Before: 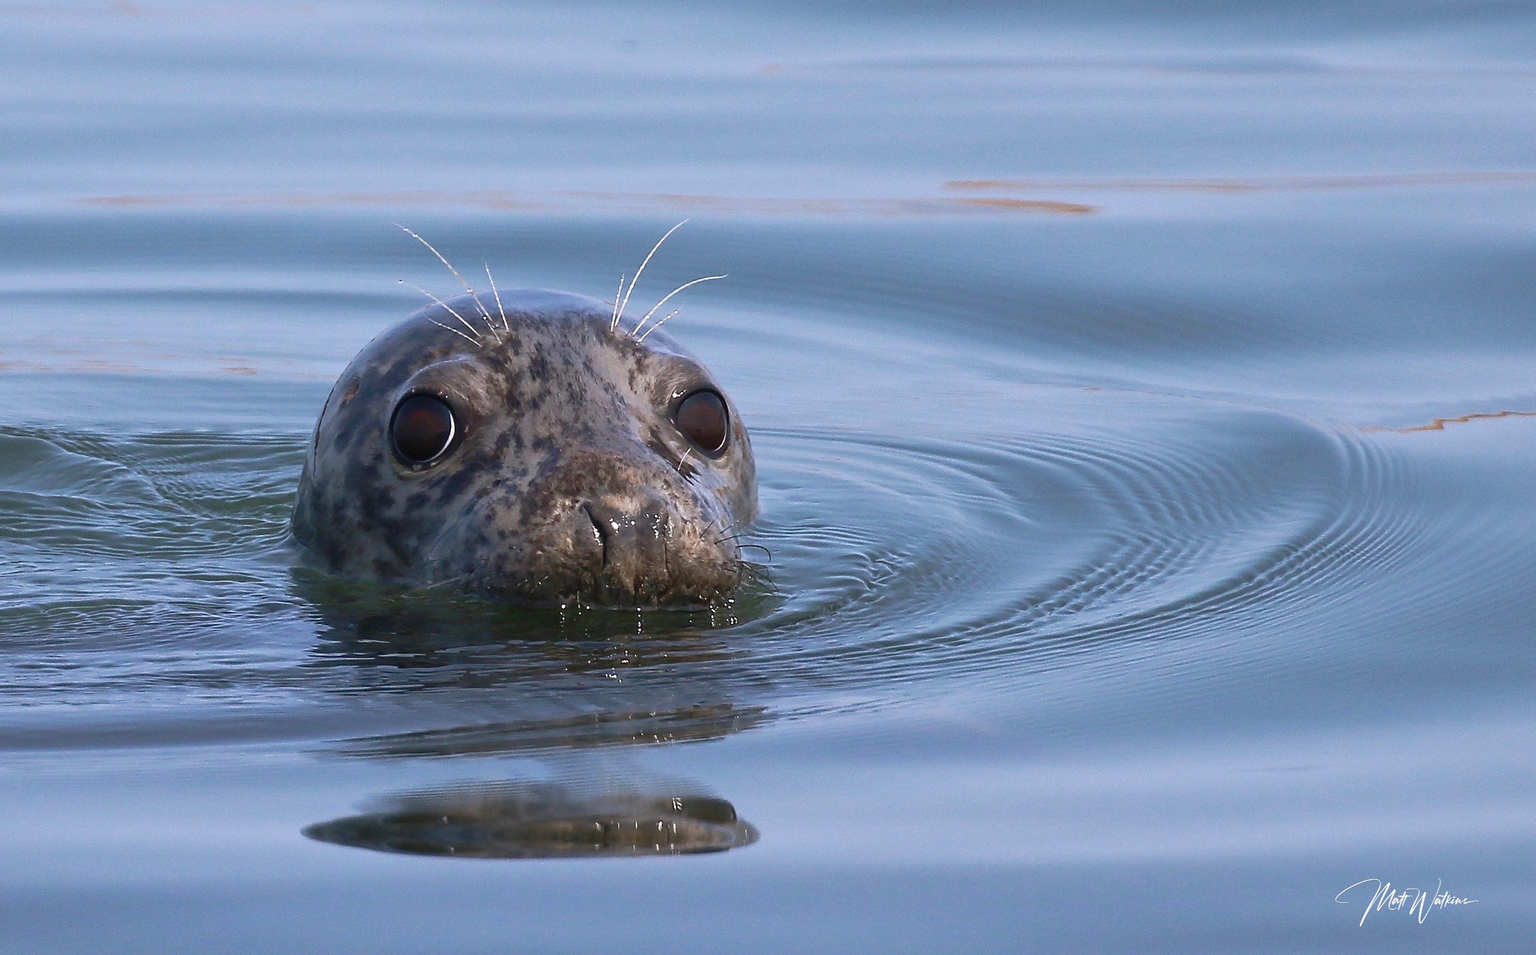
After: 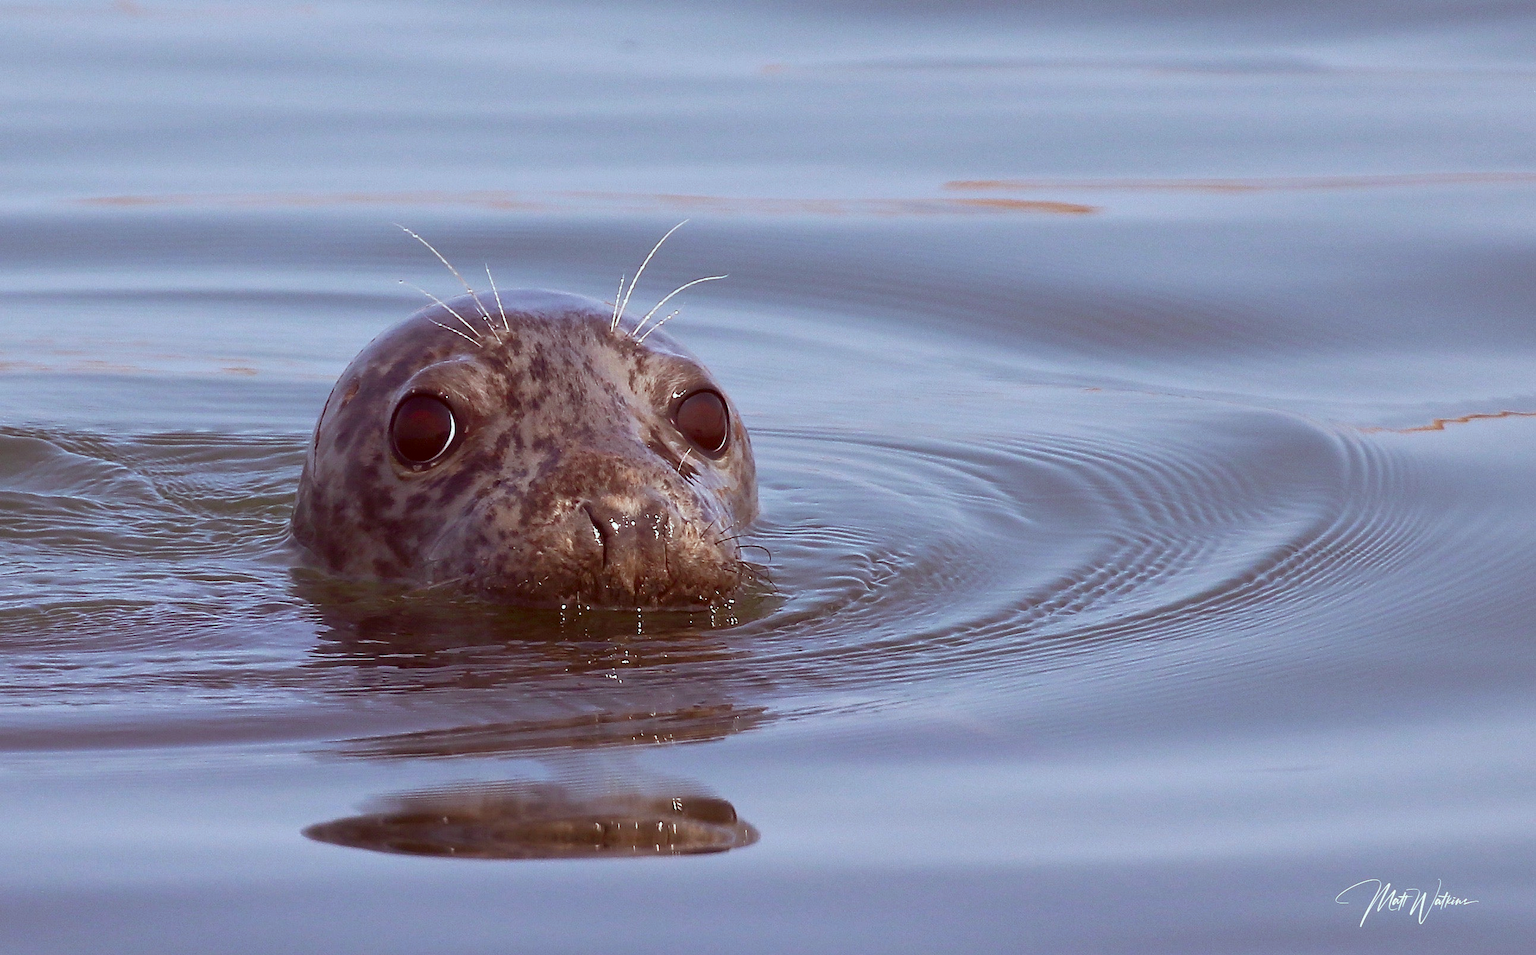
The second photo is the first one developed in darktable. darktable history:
color correction: highlights a* -7, highlights b* -0.157, shadows a* 20.48, shadows b* 11.96
